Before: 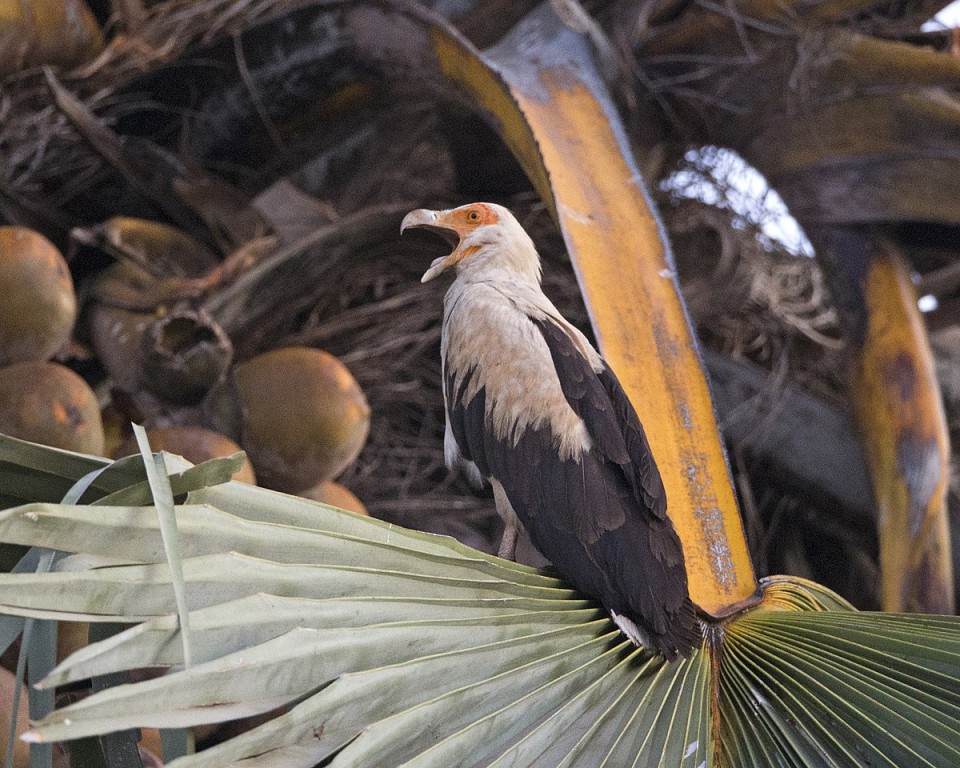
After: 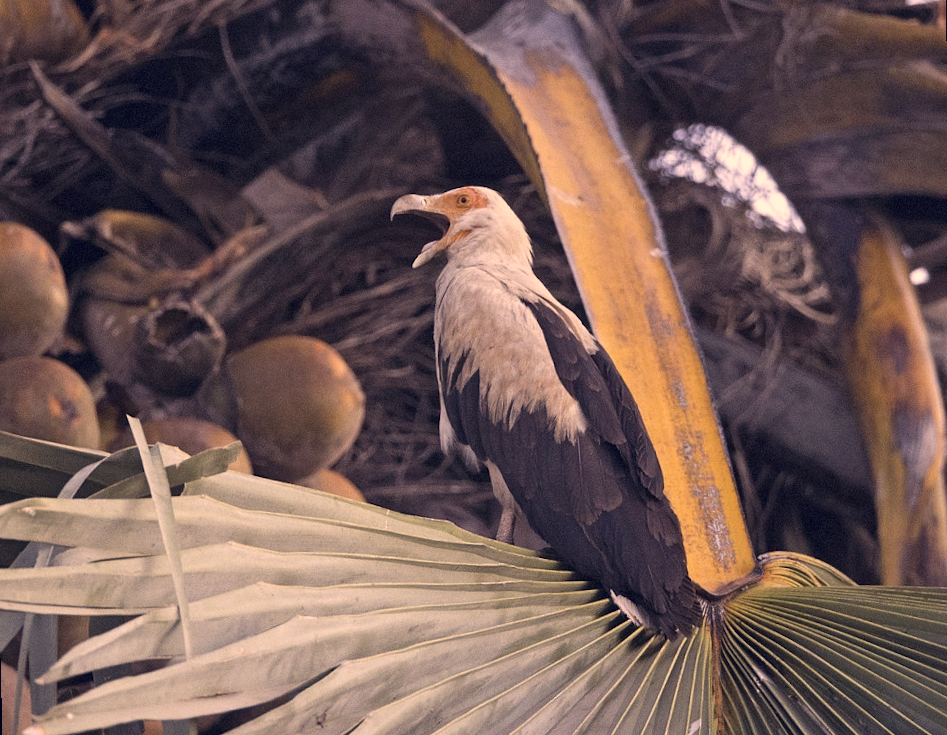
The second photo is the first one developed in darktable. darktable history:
color correction: highlights a* 19.59, highlights b* 27.49, shadows a* 3.46, shadows b* -17.28, saturation 0.73
rotate and perspective: rotation -1.42°, crop left 0.016, crop right 0.984, crop top 0.035, crop bottom 0.965
